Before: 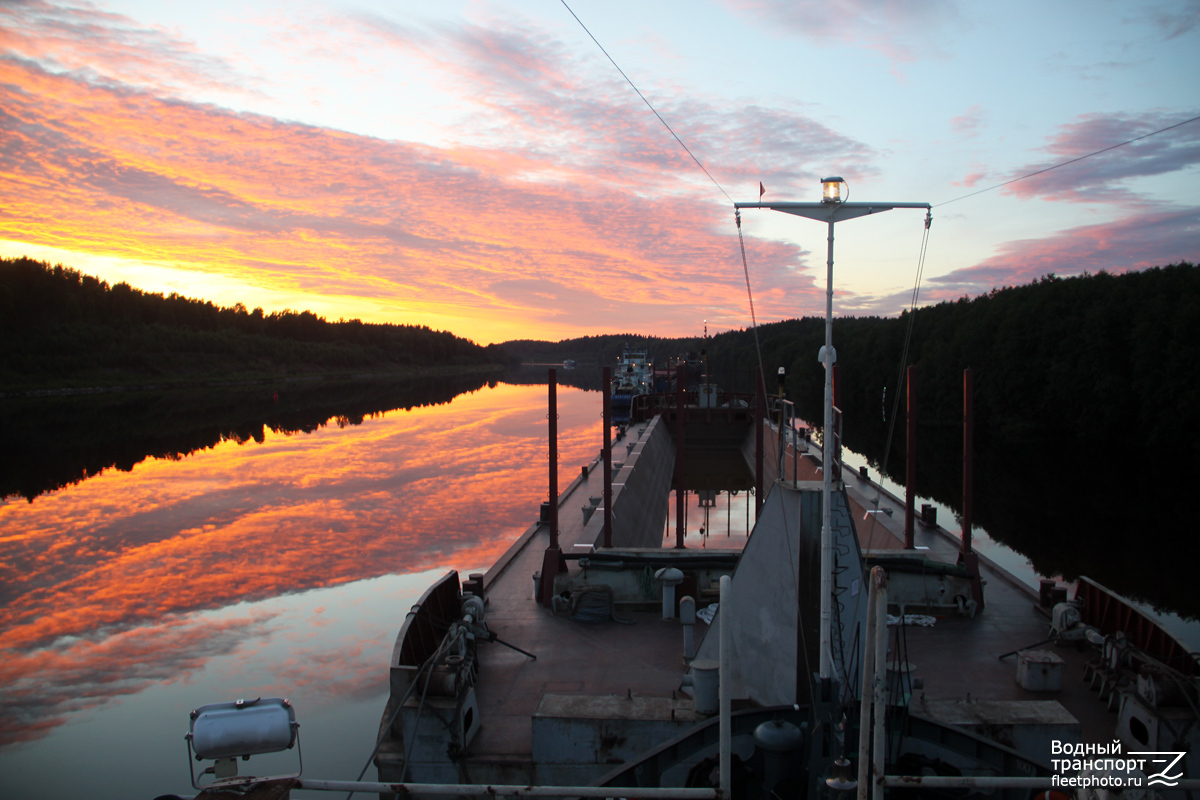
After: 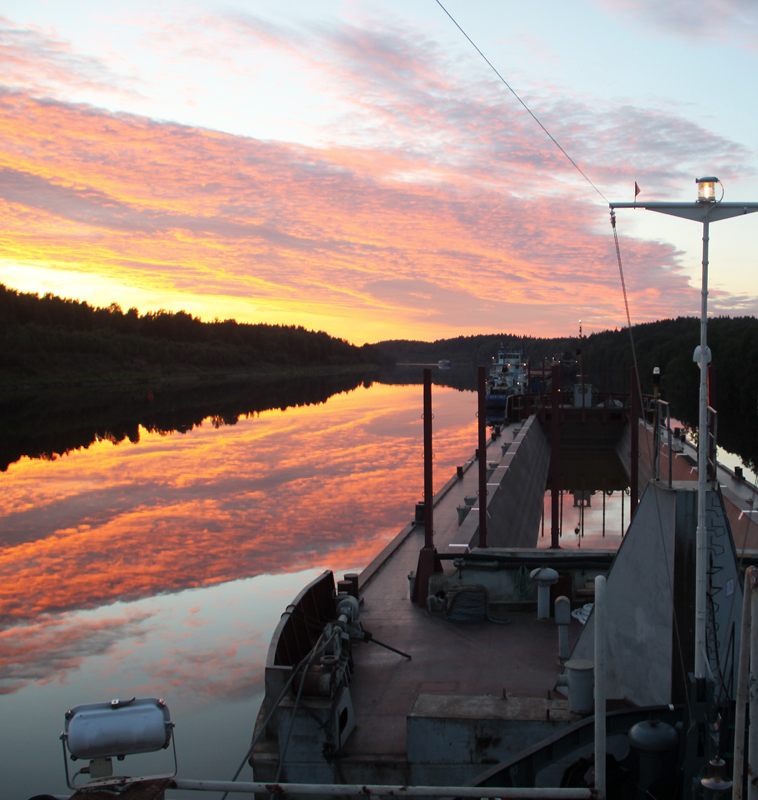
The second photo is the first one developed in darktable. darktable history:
contrast brightness saturation: saturation -0.051
crop: left 10.44%, right 26.349%
